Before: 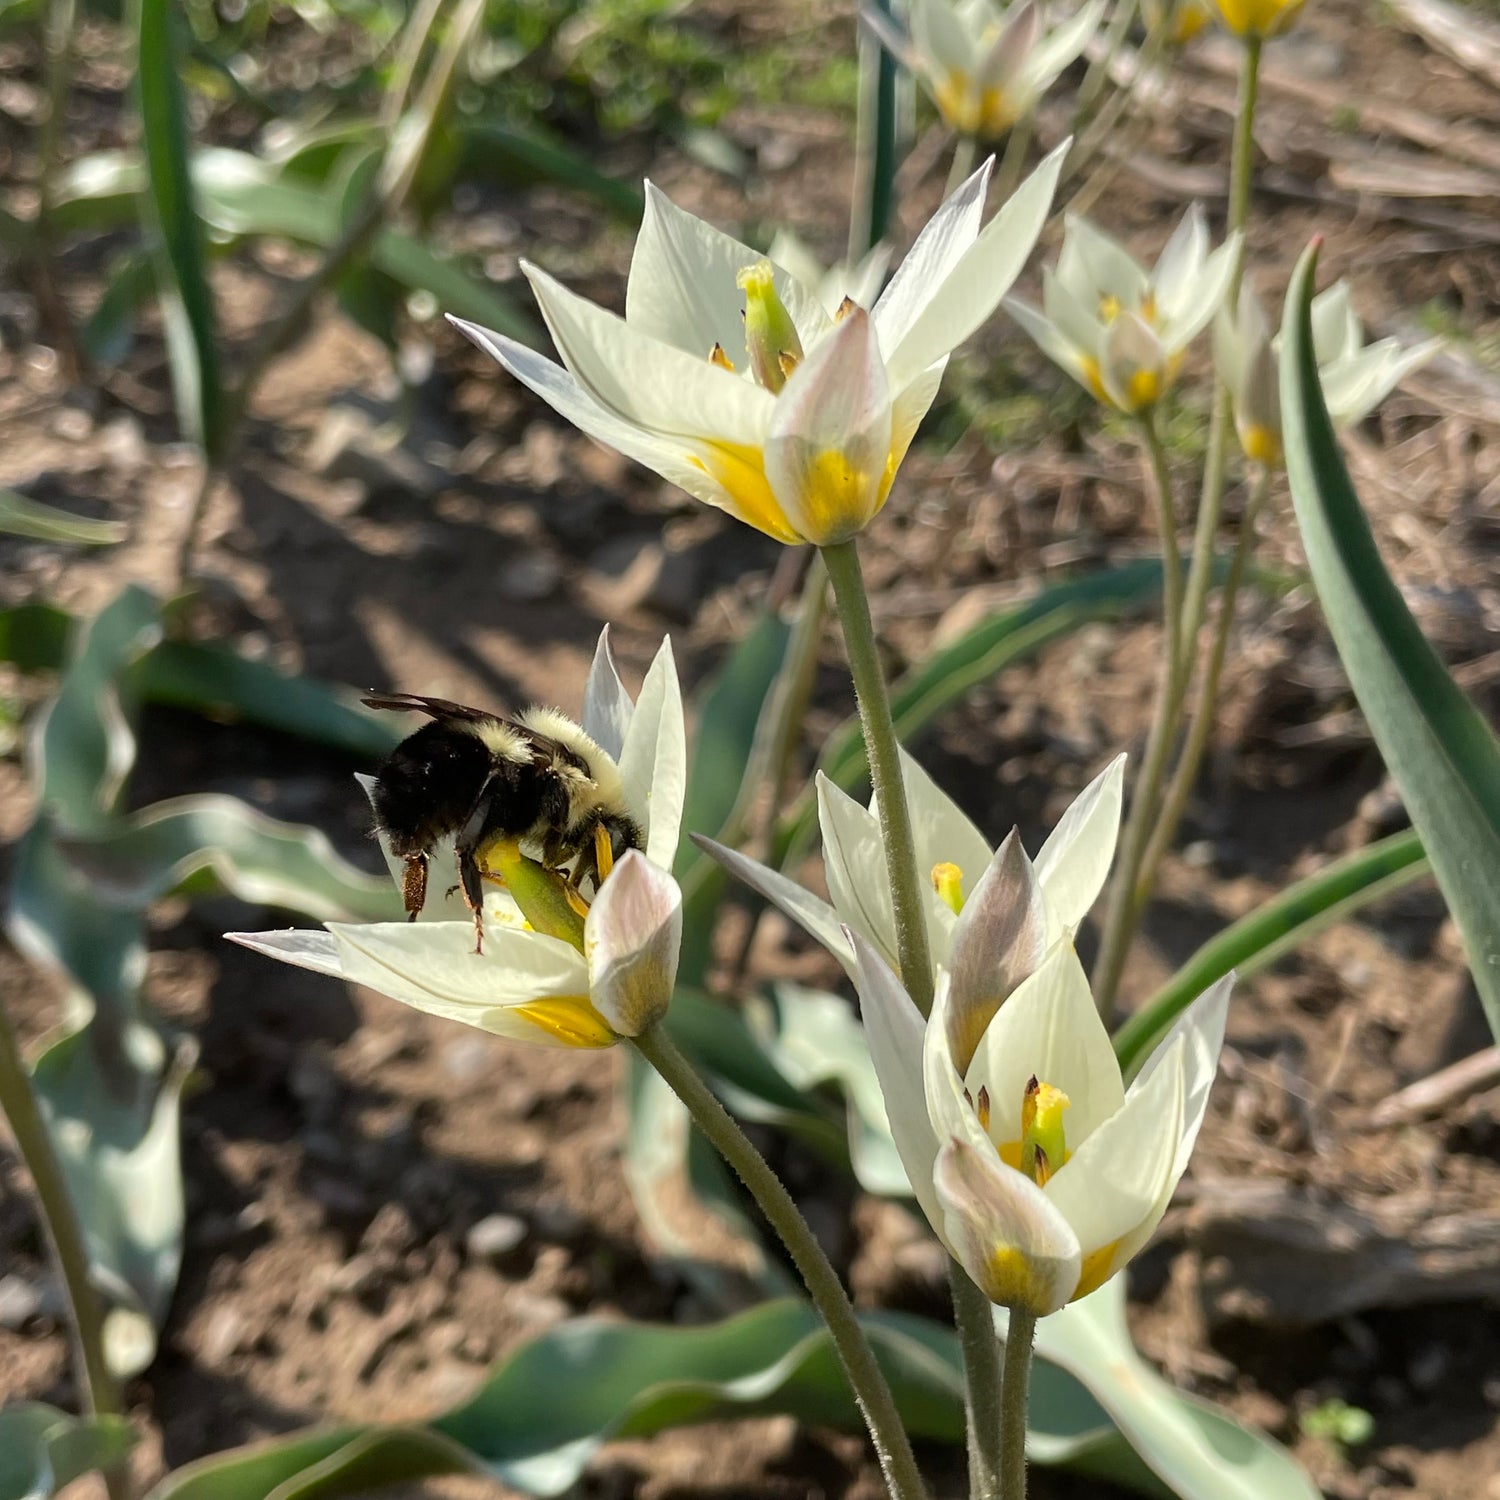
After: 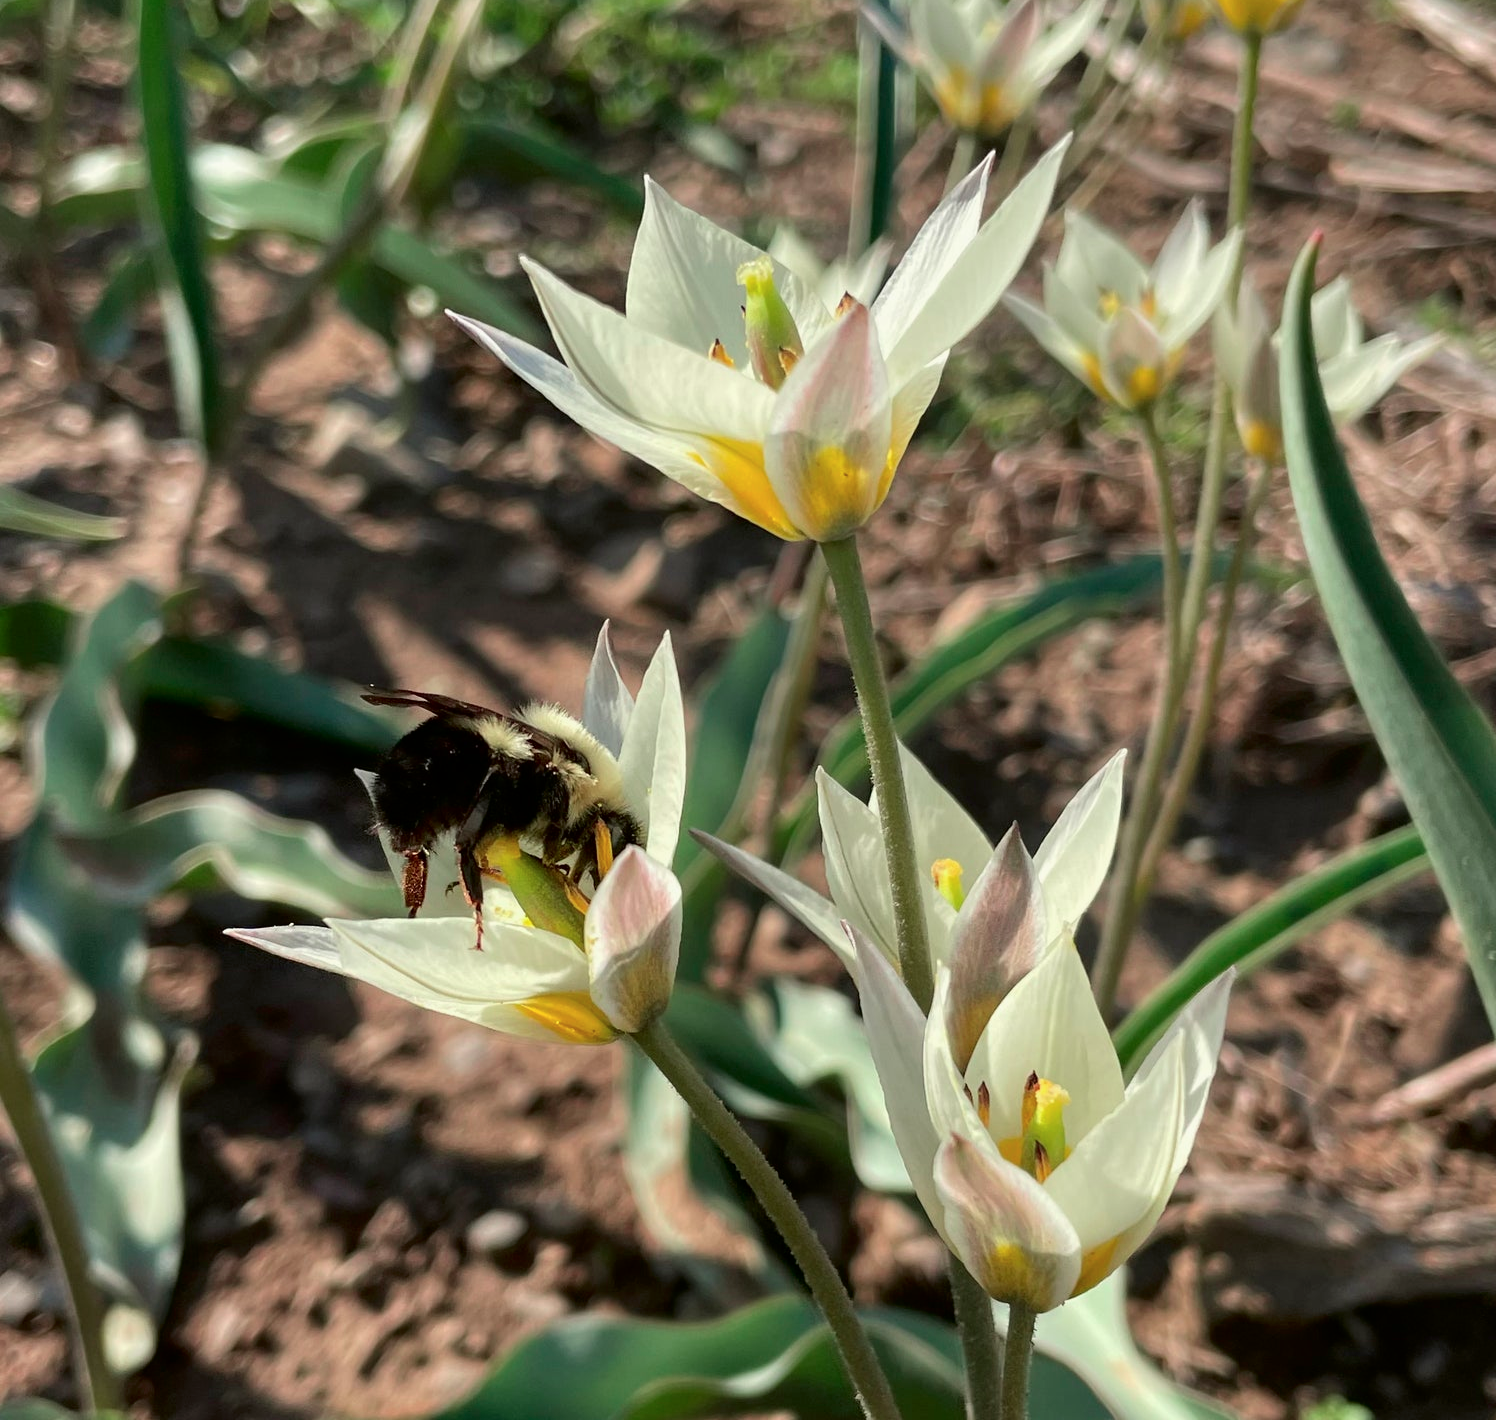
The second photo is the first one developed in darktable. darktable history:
crop: top 0.312%, right 0.261%, bottom 4.996%
tone equalizer: -8 EV 0.037 EV, smoothing diameter 2.23%, edges refinement/feathering 22.26, mask exposure compensation -1.57 EV, filter diffusion 5
tone curve: curves: ch0 [(0, 0) (0.059, 0.027) (0.162, 0.125) (0.304, 0.279) (0.547, 0.532) (0.828, 0.815) (1, 0.983)]; ch1 [(0, 0) (0.23, 0.166) (0.34, 0.298) (0.371, 0.334) (0.435, 0.413) (0.477, 0.469) (0.499, 0.498) (0.529, 0.544) (0.559, 0.587) (0.743, 0.798) (1, 1)]; ch2 [(0, 0) (0.431, 0.414) (0.498, 0.503) (0.524, 0.531) (0.568, 0.567) (0.6, 0.597) (0.643, 0.631) (0.74, 0.721) (1, 1)], color space Lab, independent channels, preserve colors none
